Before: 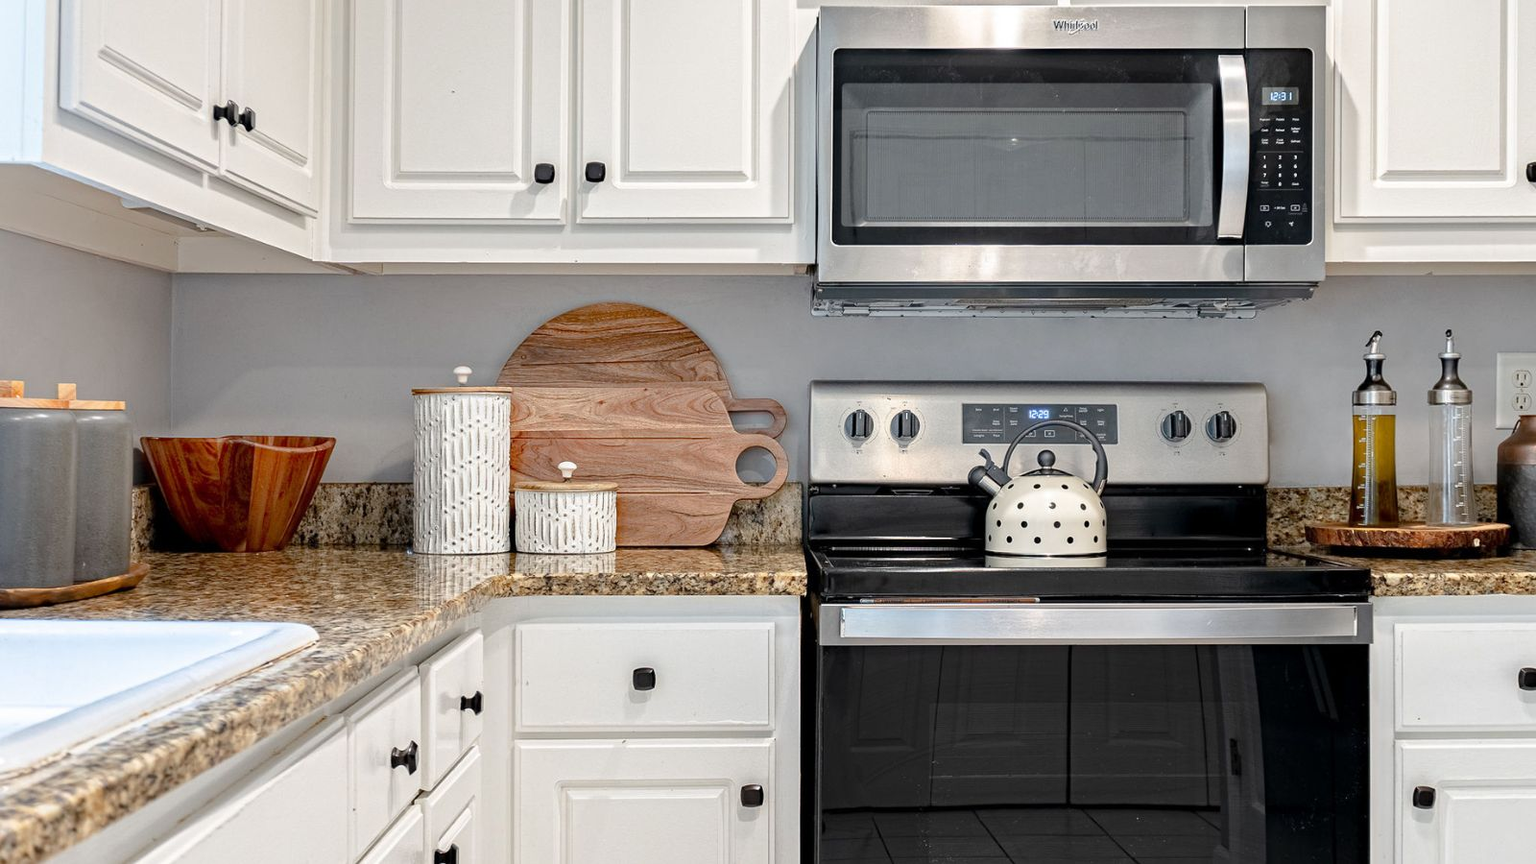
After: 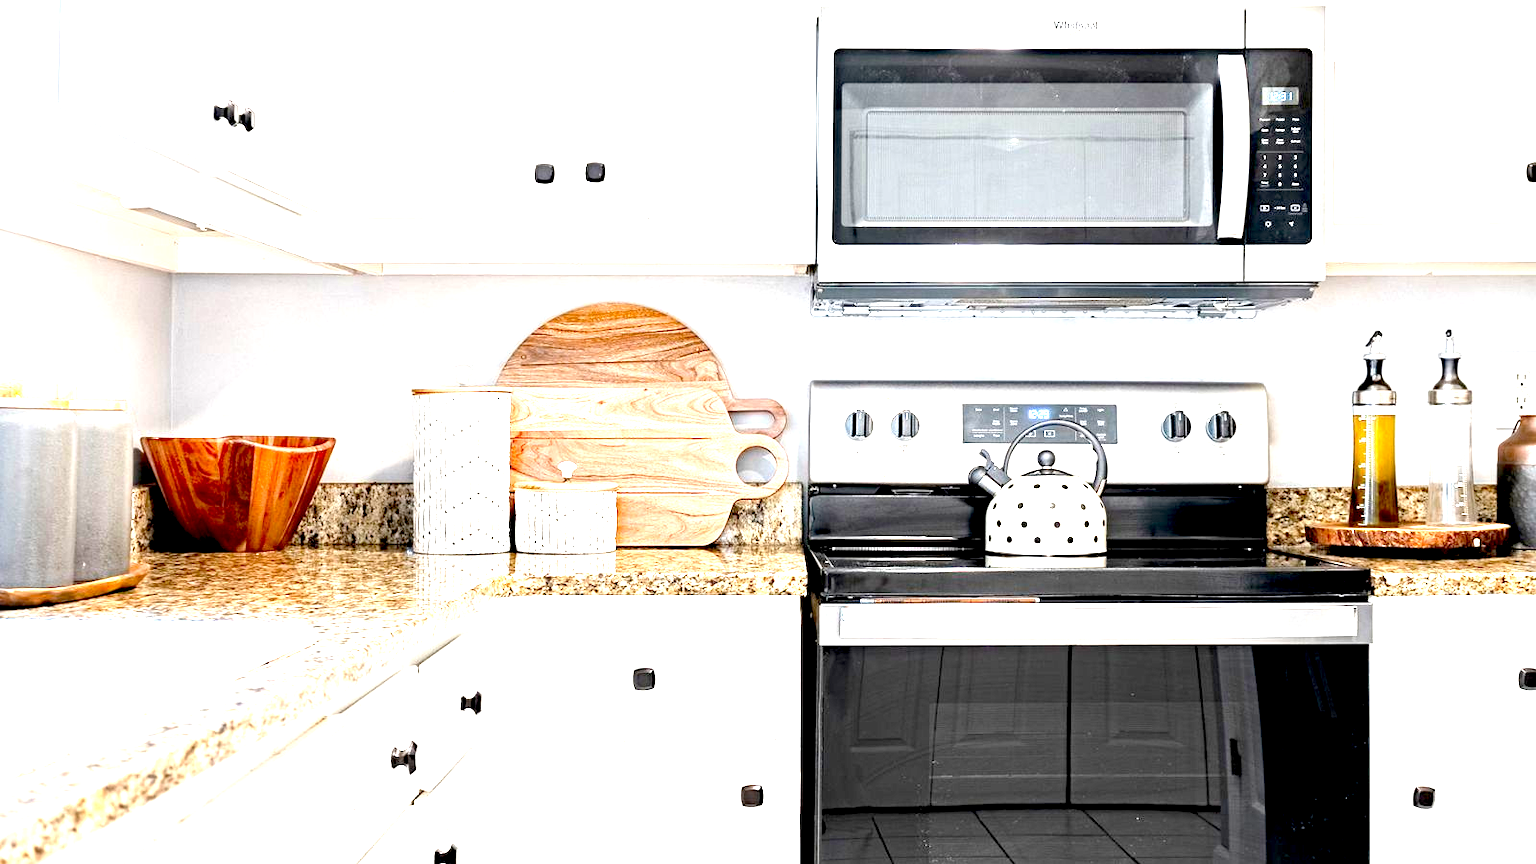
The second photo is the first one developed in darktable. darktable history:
exposure: black level correction 0.005, exposure 2.063 EV, compensate highlight preservation false
